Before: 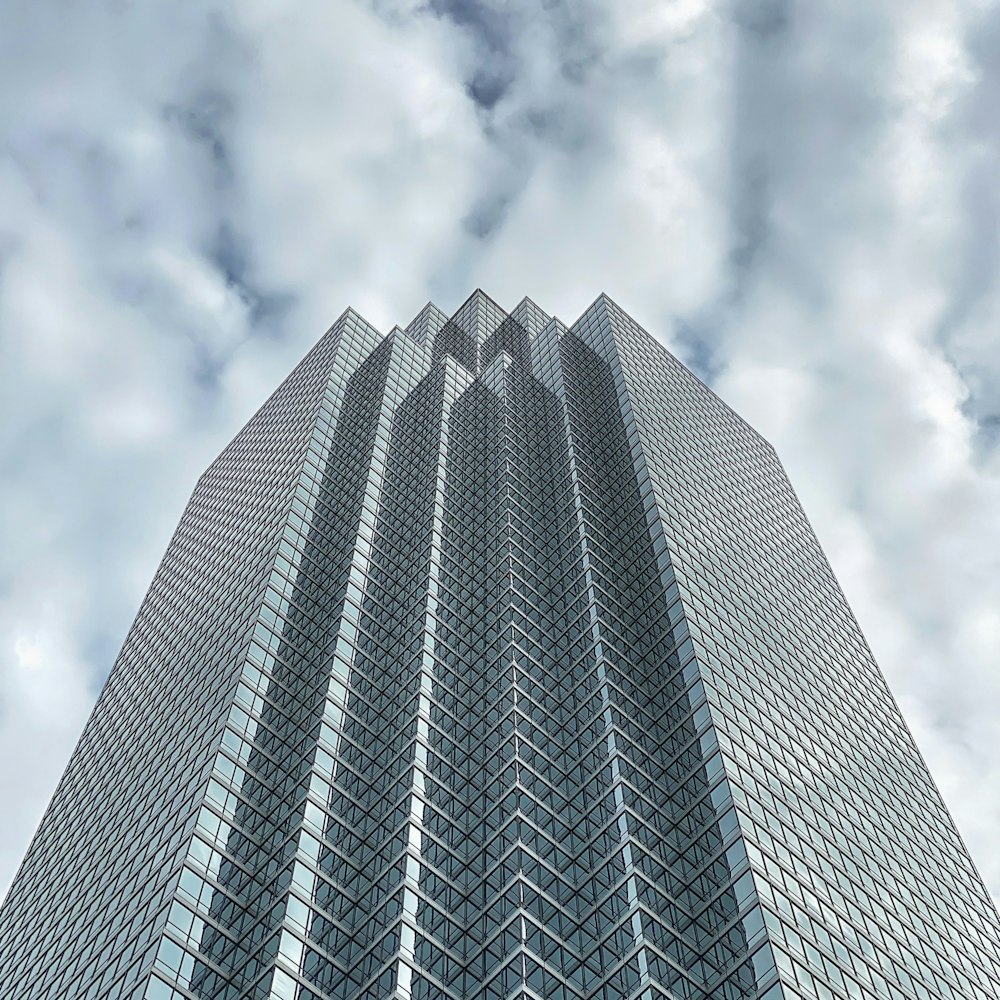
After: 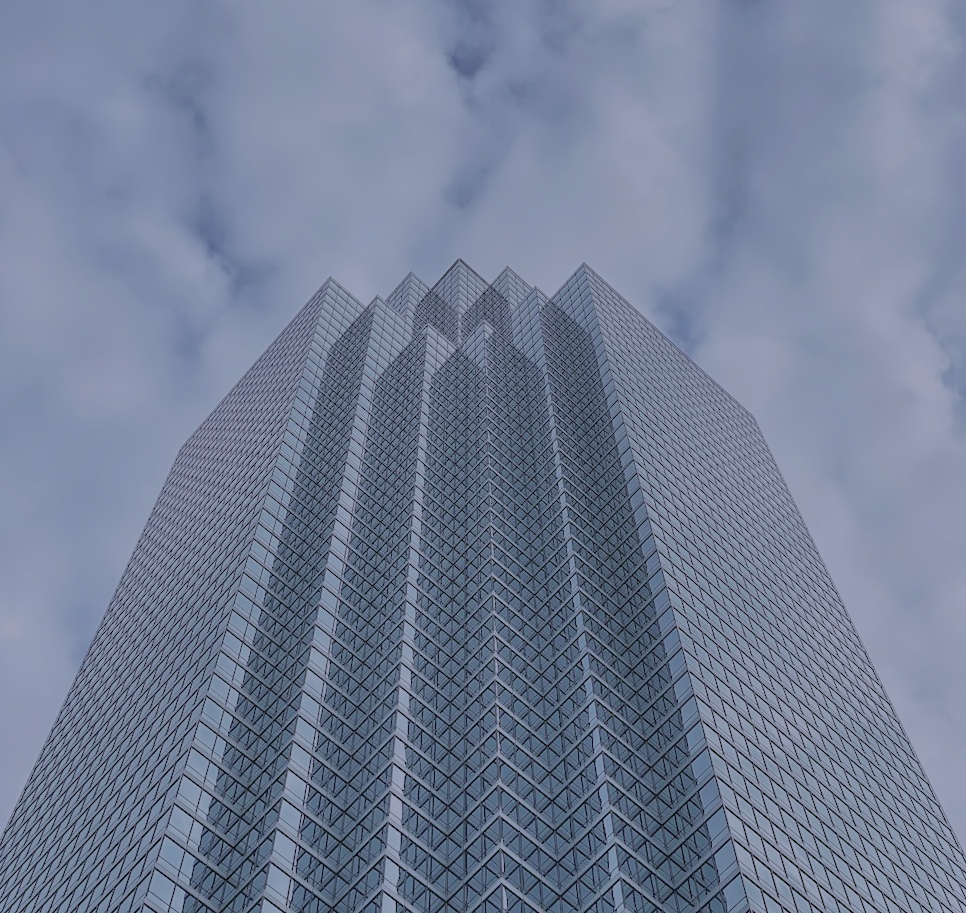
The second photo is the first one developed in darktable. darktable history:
crop: left 1.975%, top 3.087%, right 0.928%, bottom 4.889%
color calibration: gray › normalize channels true, illuminant as shot in camera, x 0.379, y 0.397, temperature 4147.79 K, gamut compression 0.017
filmic rgb: black relative exposure -15.92 EV, white relative exposure 7.98 EV, hardness 4.19, latitude 49.32%, contrast 0.514
